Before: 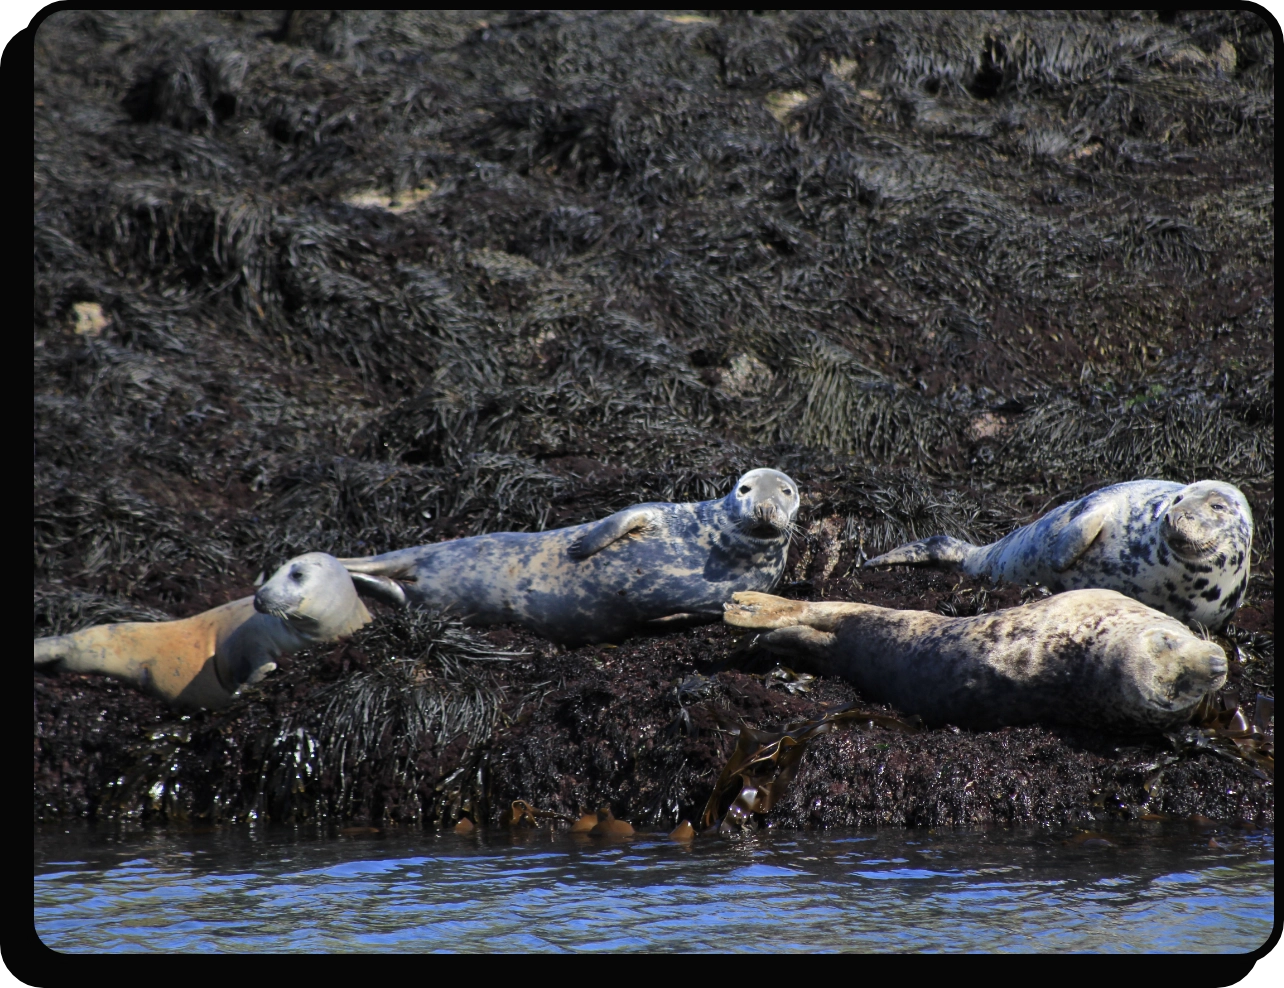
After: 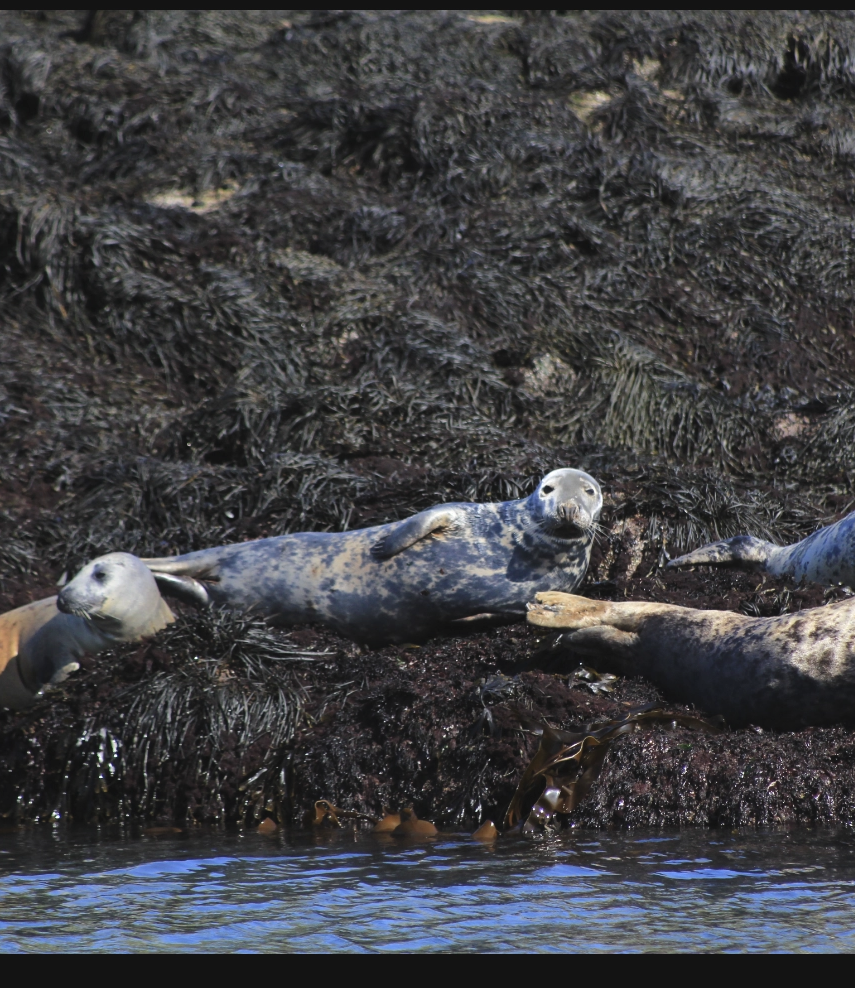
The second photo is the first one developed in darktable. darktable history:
crop: left 15.419%, right 17.914%
exposure: black level correction -0.005, exposure 0.054 EV, compensate highlight preservation false
contrast brightness saturation: saturation -0.05
